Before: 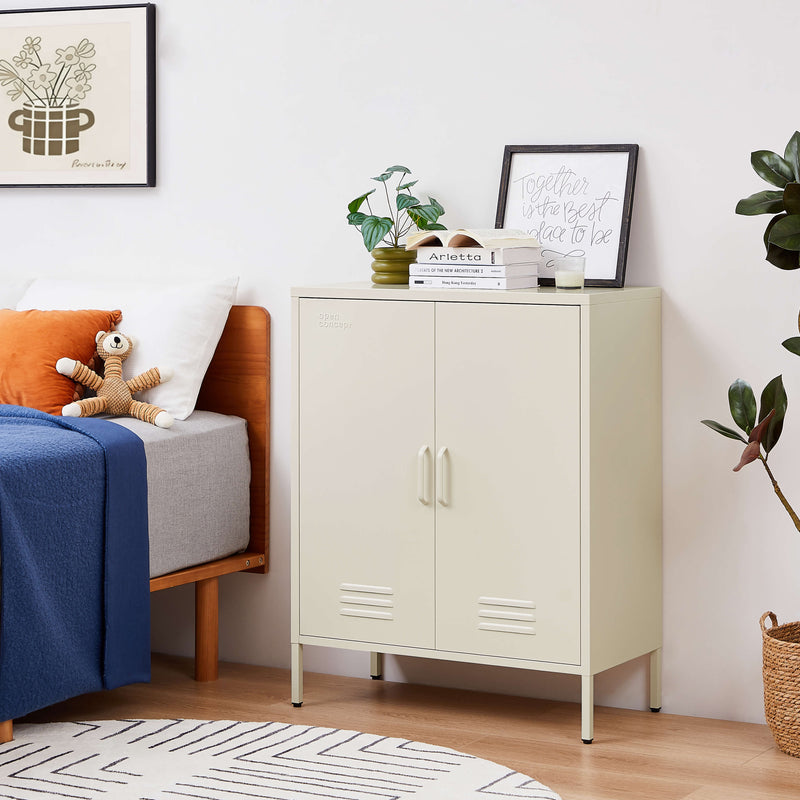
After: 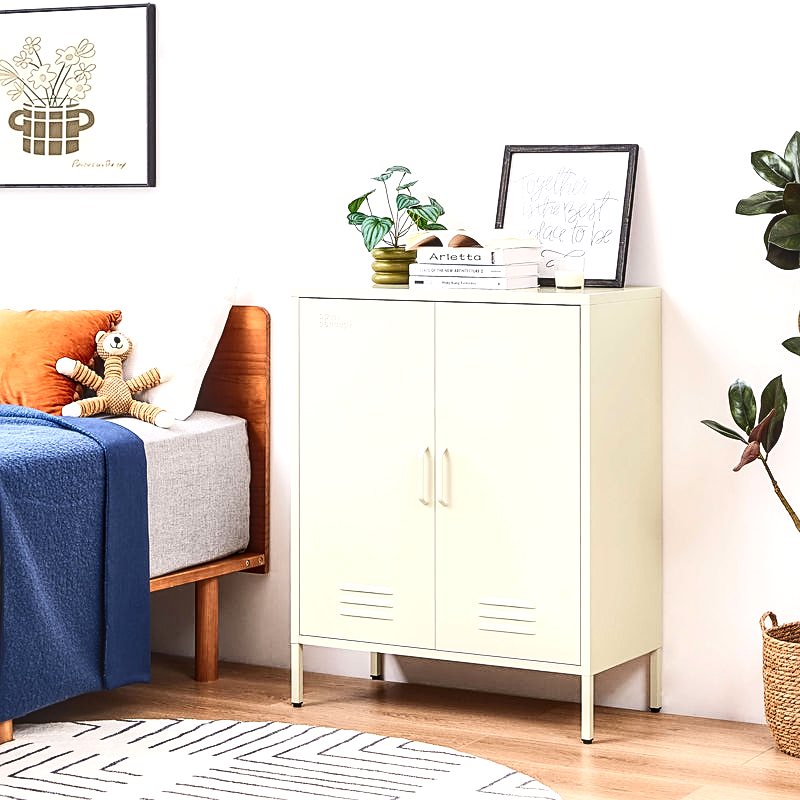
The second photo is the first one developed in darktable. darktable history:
sharpen: on, module defaults
exposure: black level correction -0.005, exposure 0.625 EV, compensate exposure bias true, compensate highlight preservation false
contrast brightness saturation: contrast 0.278
local contrast: highlights 63%, detail 143%, midtone range 0.434
